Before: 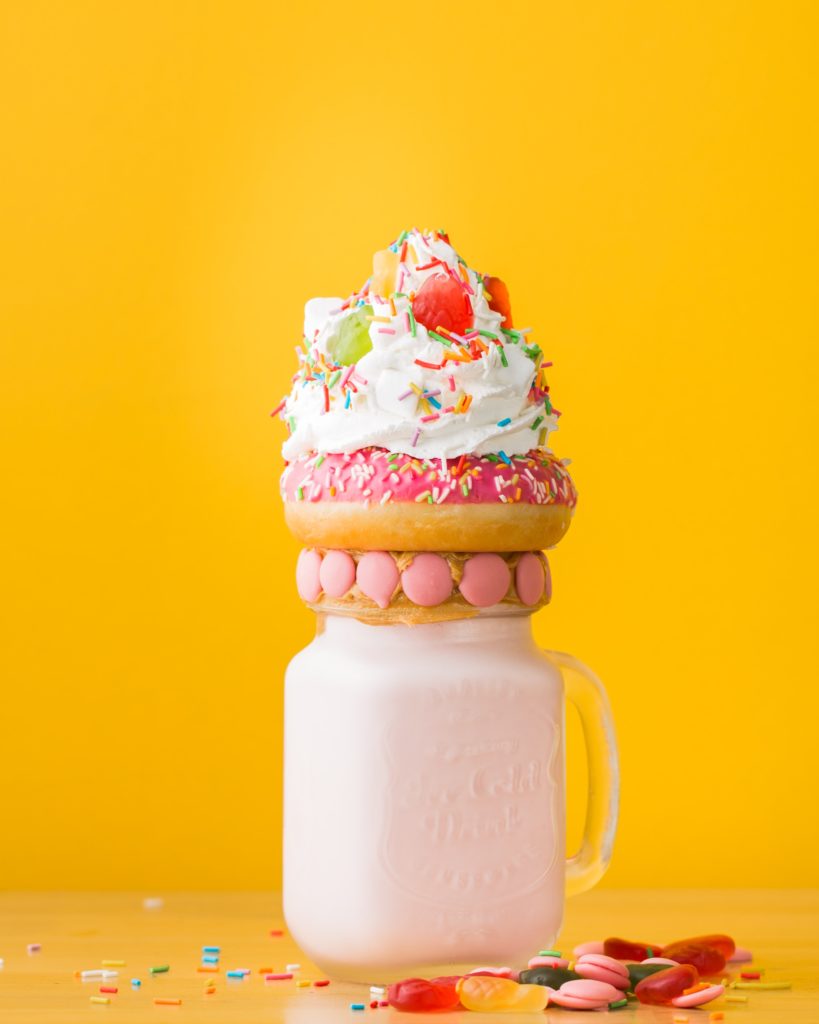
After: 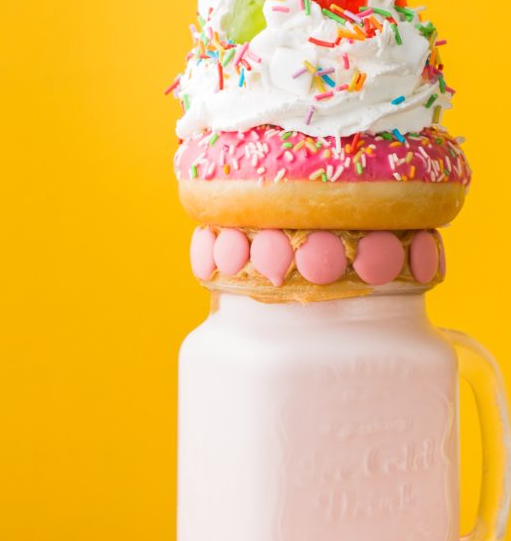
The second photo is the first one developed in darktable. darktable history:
crop: left 12.974%, top 31.449%, right 24.621%, bottom 15.661%
